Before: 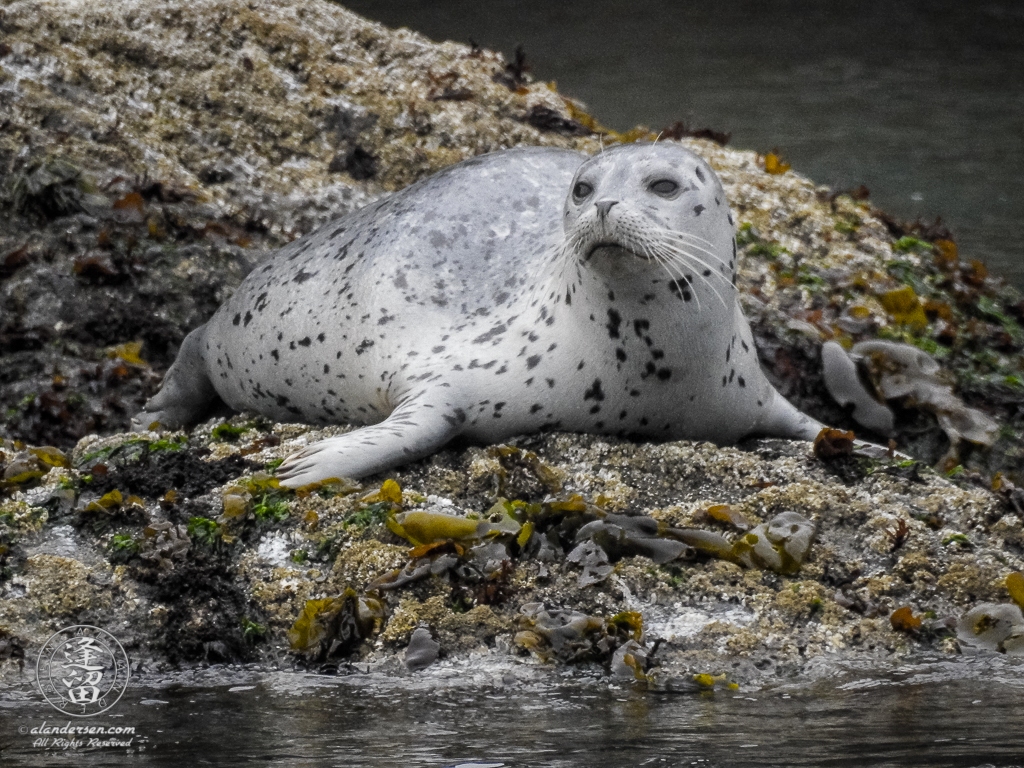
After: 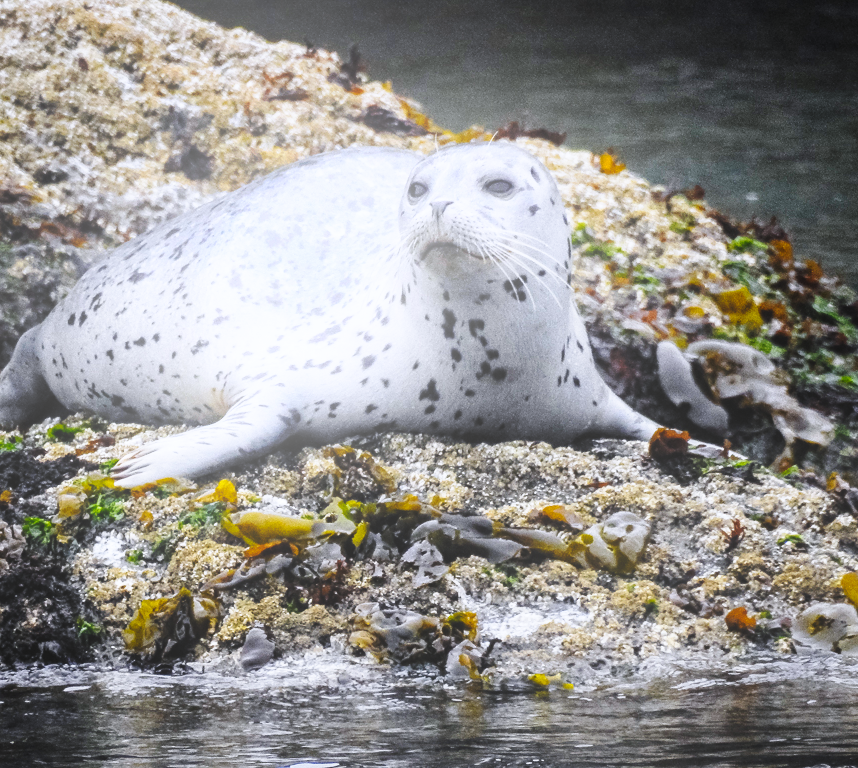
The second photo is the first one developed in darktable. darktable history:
contrast brightness saturation: contrast 0.1, brightness 0.03, saturation 0.09
base curve: curves: ch0 [(0, 0) (0.028, 0.03) (0.121, 0.232) (0.46, 0.748) (0.859, 0.968) (1, 1)], preserve colors none
bloom: threshold 82.5%, strength 16.25%
crop: left 16.145%
color calibration: illuminant as shot in camera, x 0.358, y 0.373, temperature 4628.91 K
